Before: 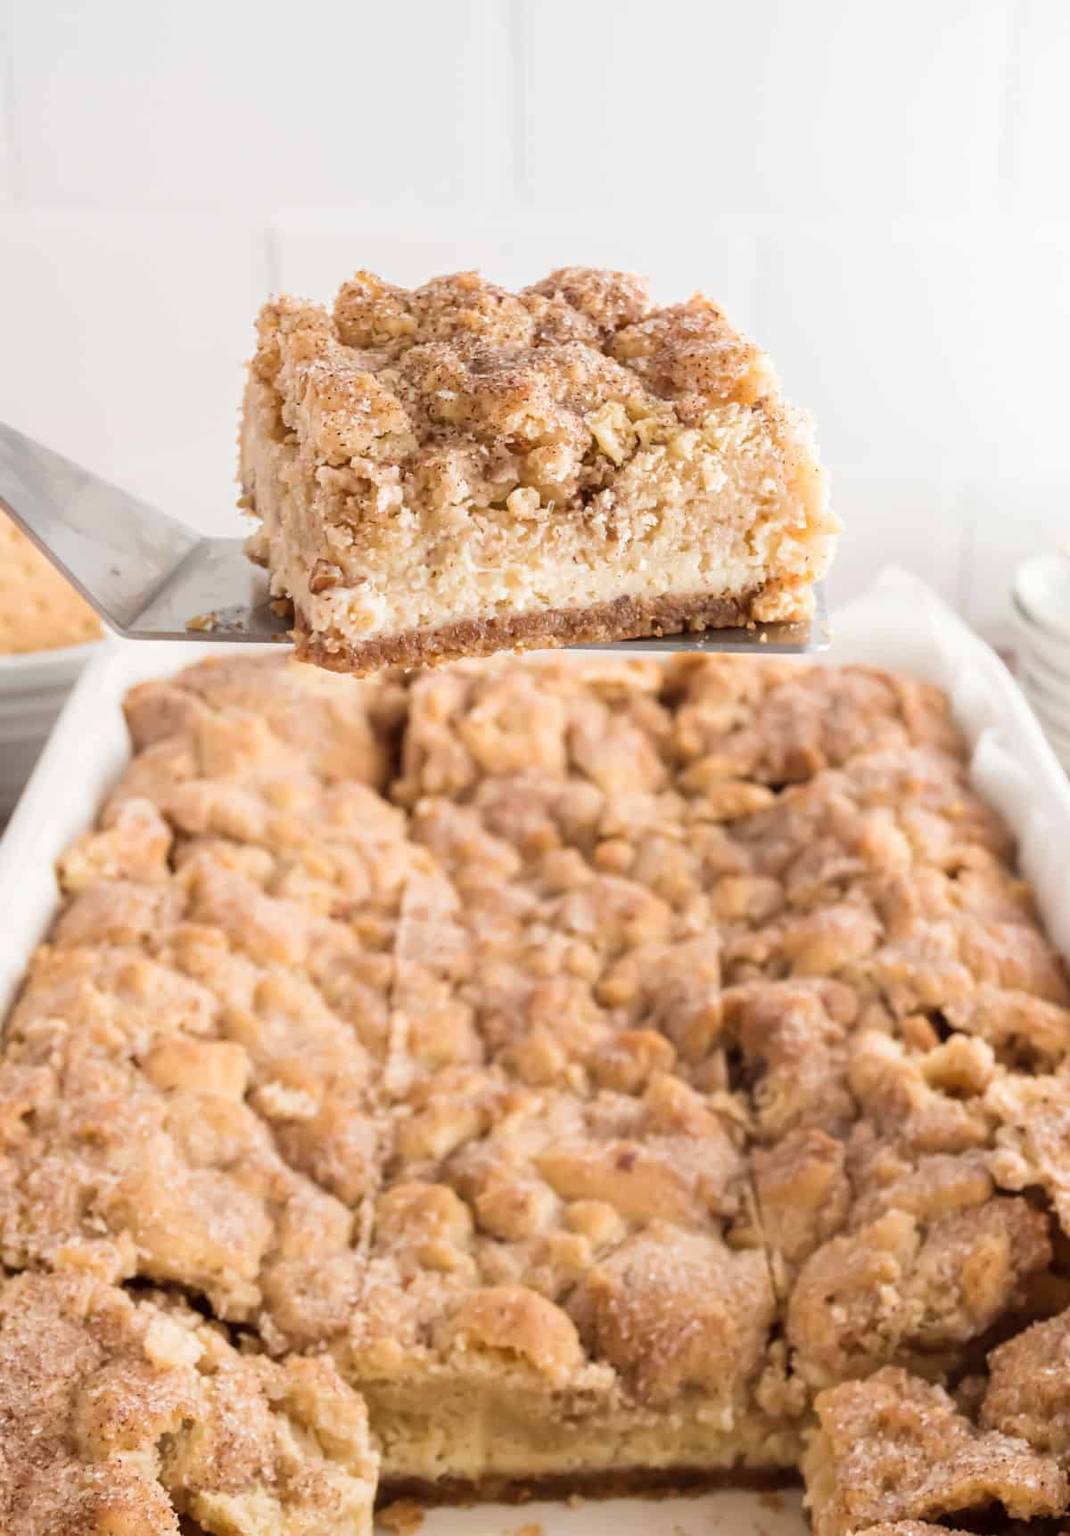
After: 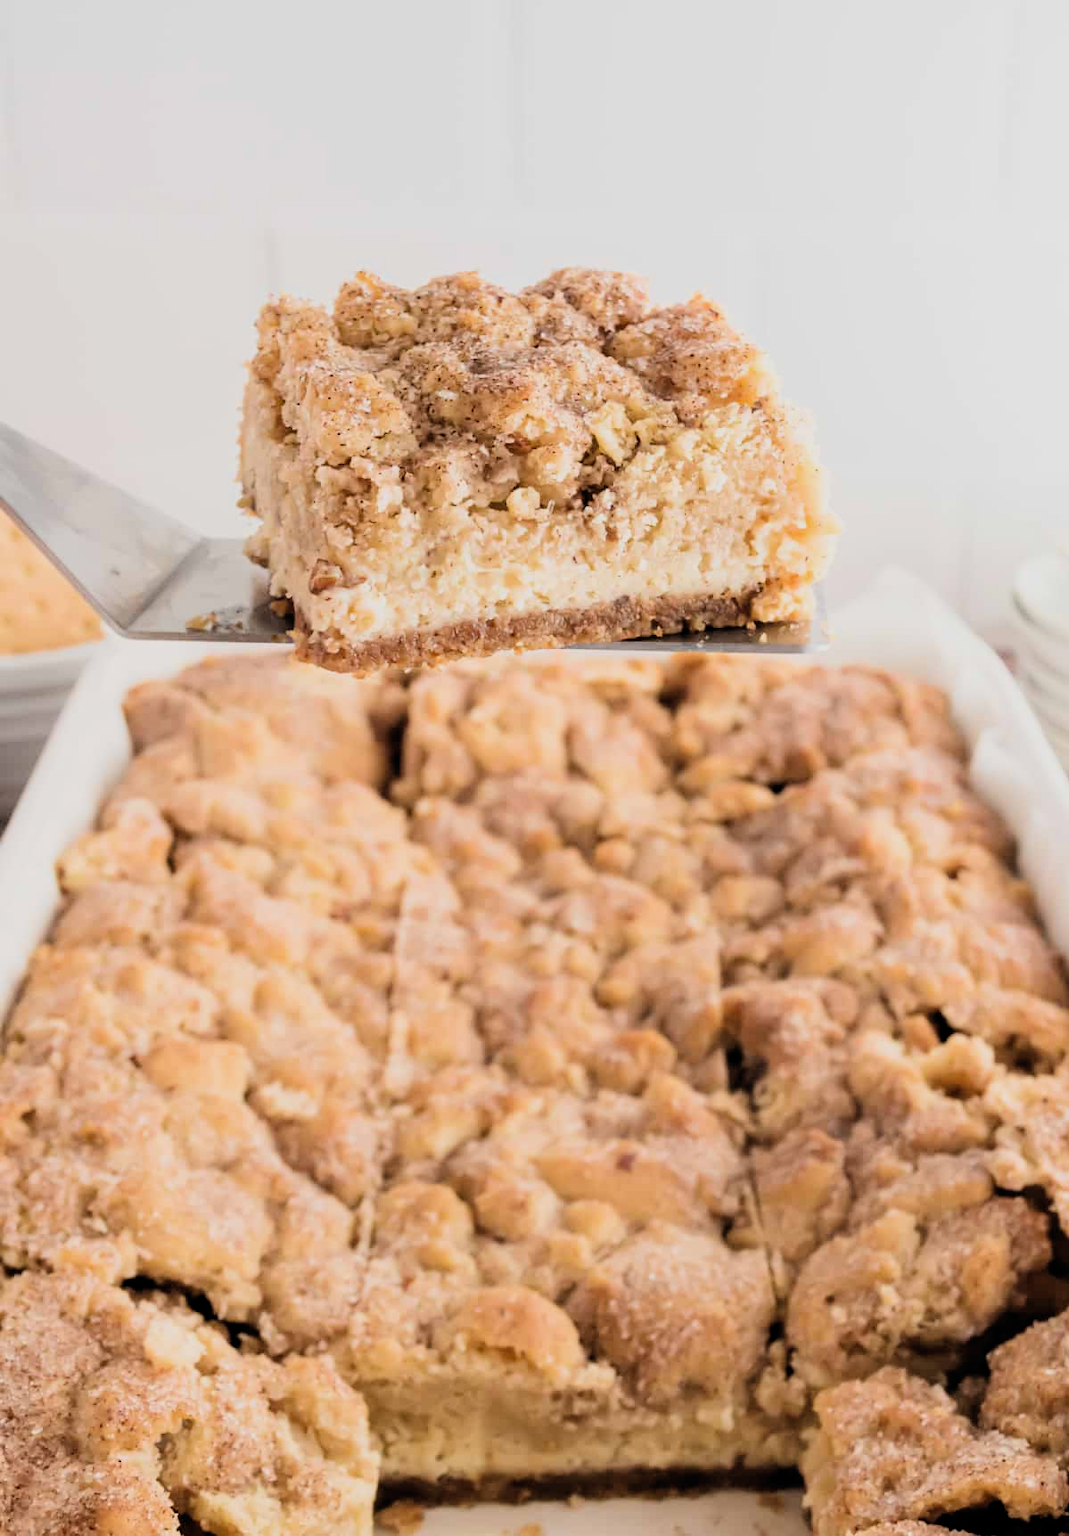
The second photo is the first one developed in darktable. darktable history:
filmic rgb: black relative exposure -5.13 EV, white relative exposure 3.99 EV, hardness 2.9, contrast 1.298, highlights saturation mix -9.84%, color science v6 (2022)
